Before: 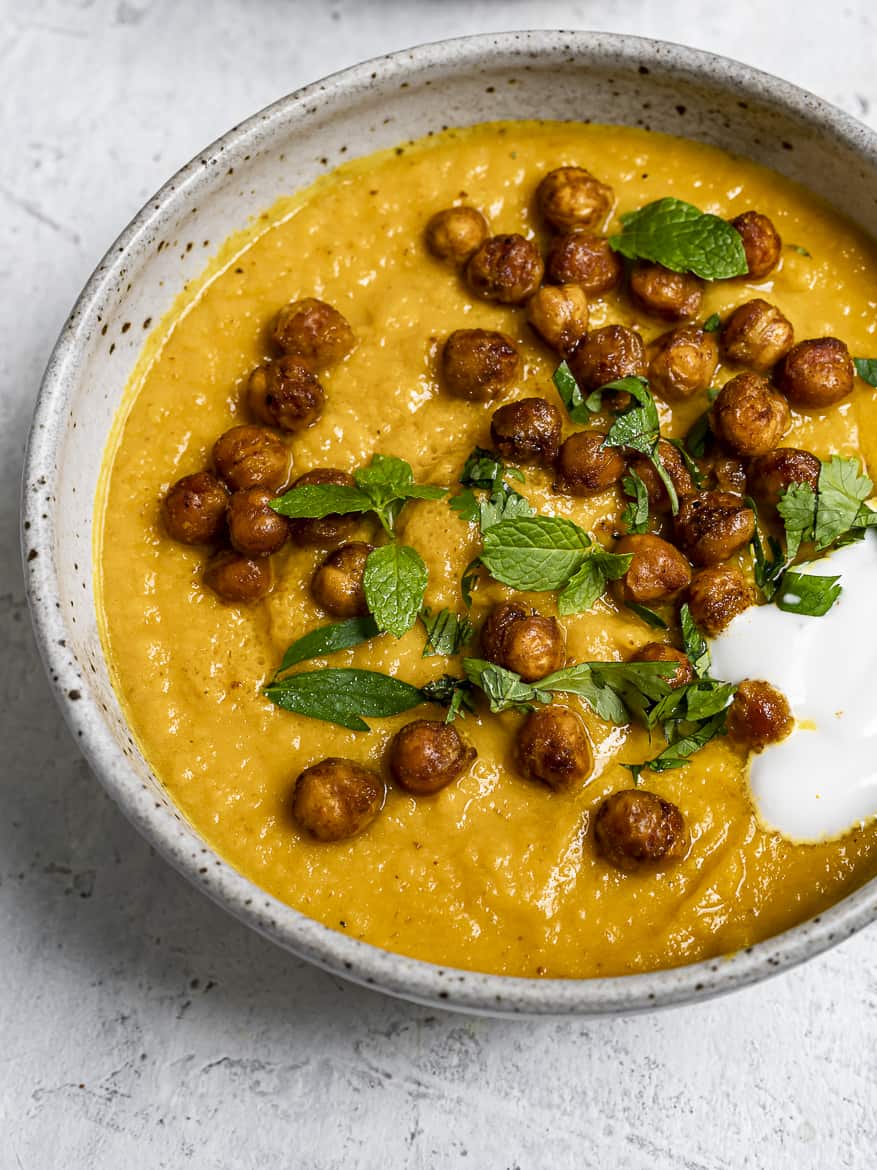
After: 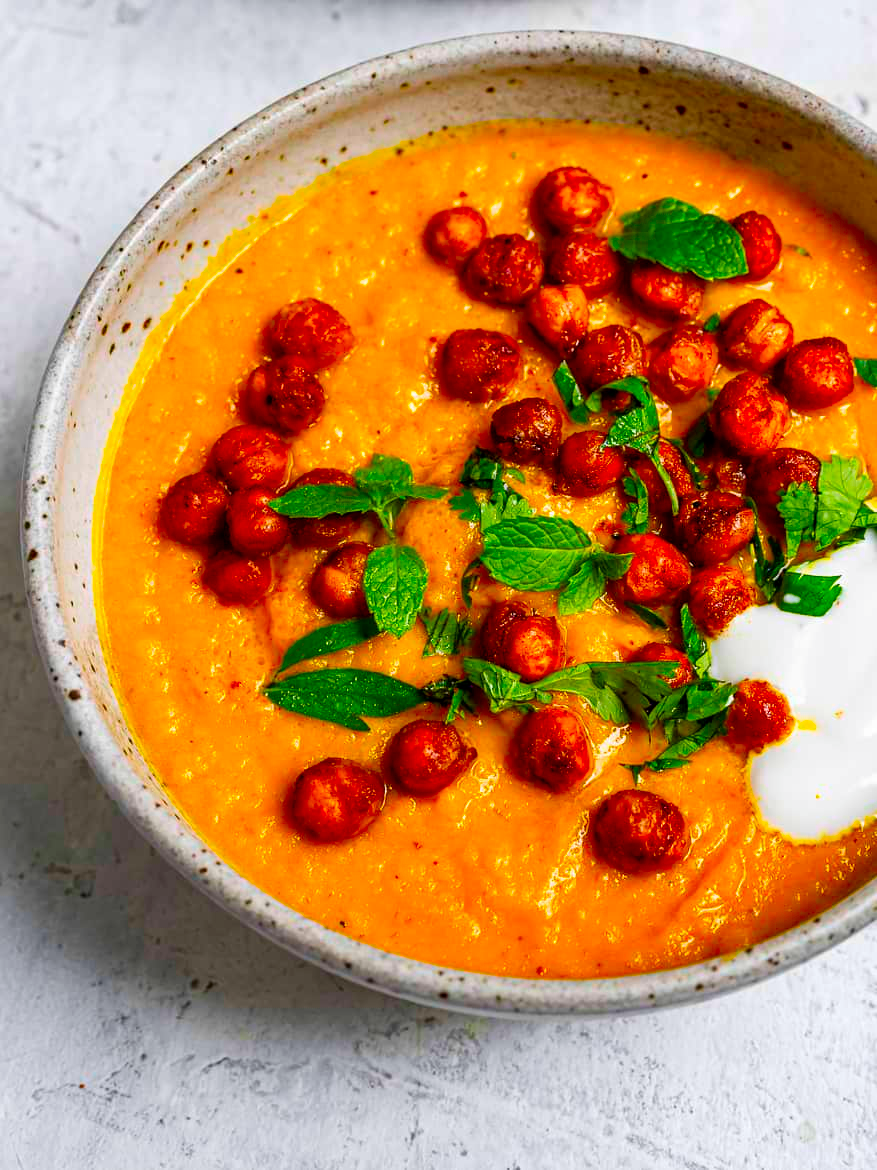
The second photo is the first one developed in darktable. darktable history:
color correction: highlights b* -0.059, saturation 2.16
